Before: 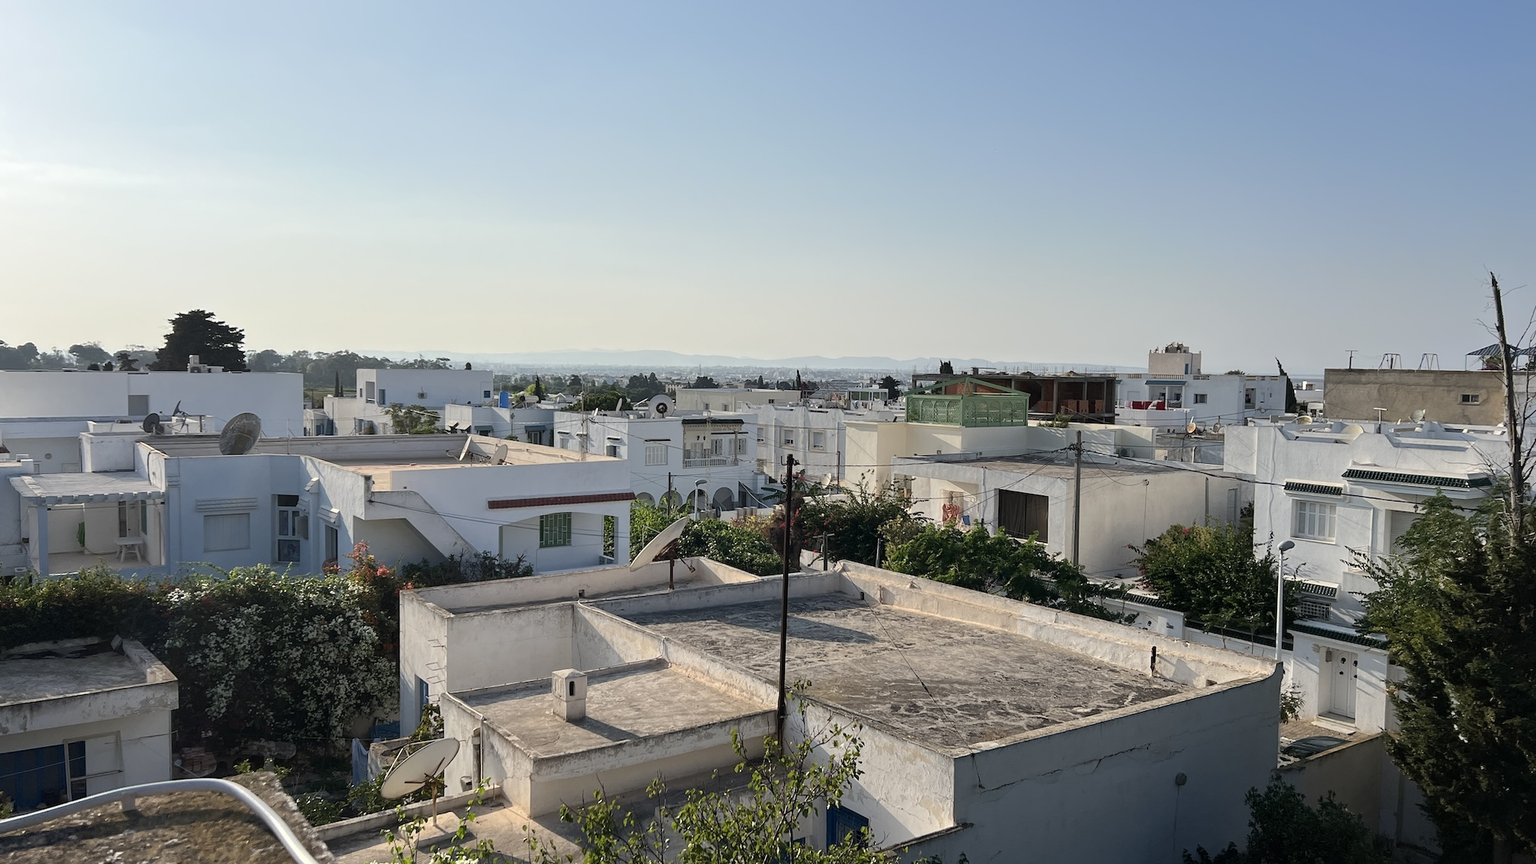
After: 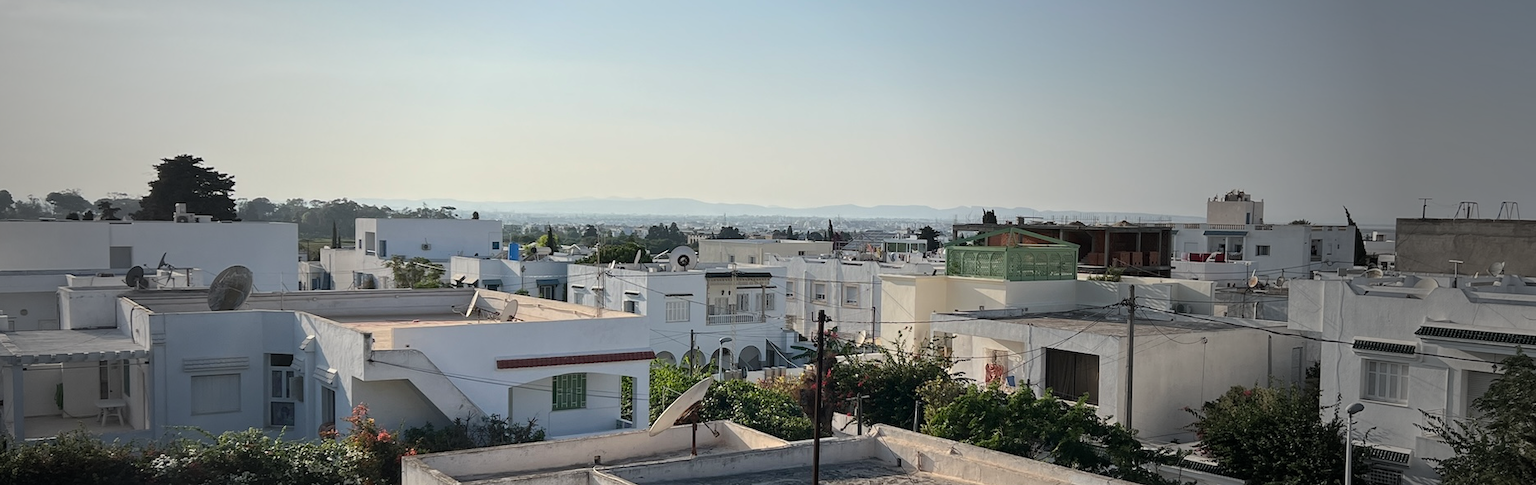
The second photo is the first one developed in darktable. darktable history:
crop: left 1.744%, top 19.225%, right 5.069%, bottom 28.357%
vignetting: fall-off start 33.76%, fall-off radius 64.94%, brightness -0.575, center (-0.12, -0.002), width/height ratio 0.959
